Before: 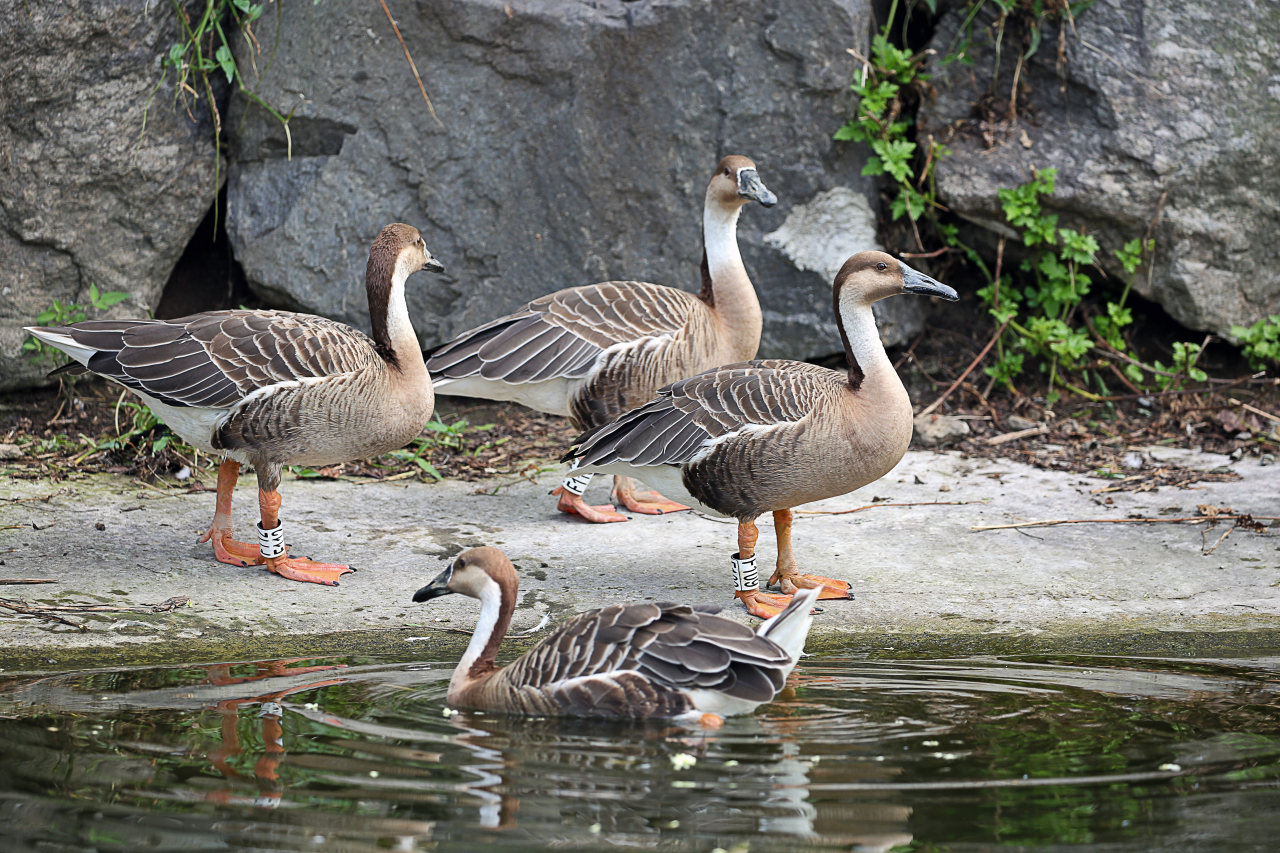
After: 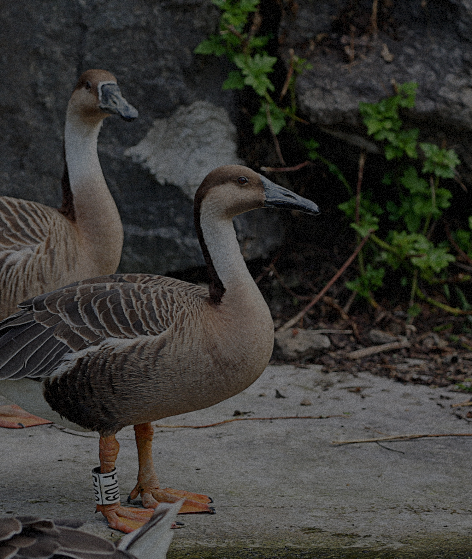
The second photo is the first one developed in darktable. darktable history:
grain: mid-tones bias 0%
crop and rotate: left 49.936%, top 10.094%, right 13.136%, bottom 24.256%
exposure: exposure -2.446 EV, compensate highlight preservation false
